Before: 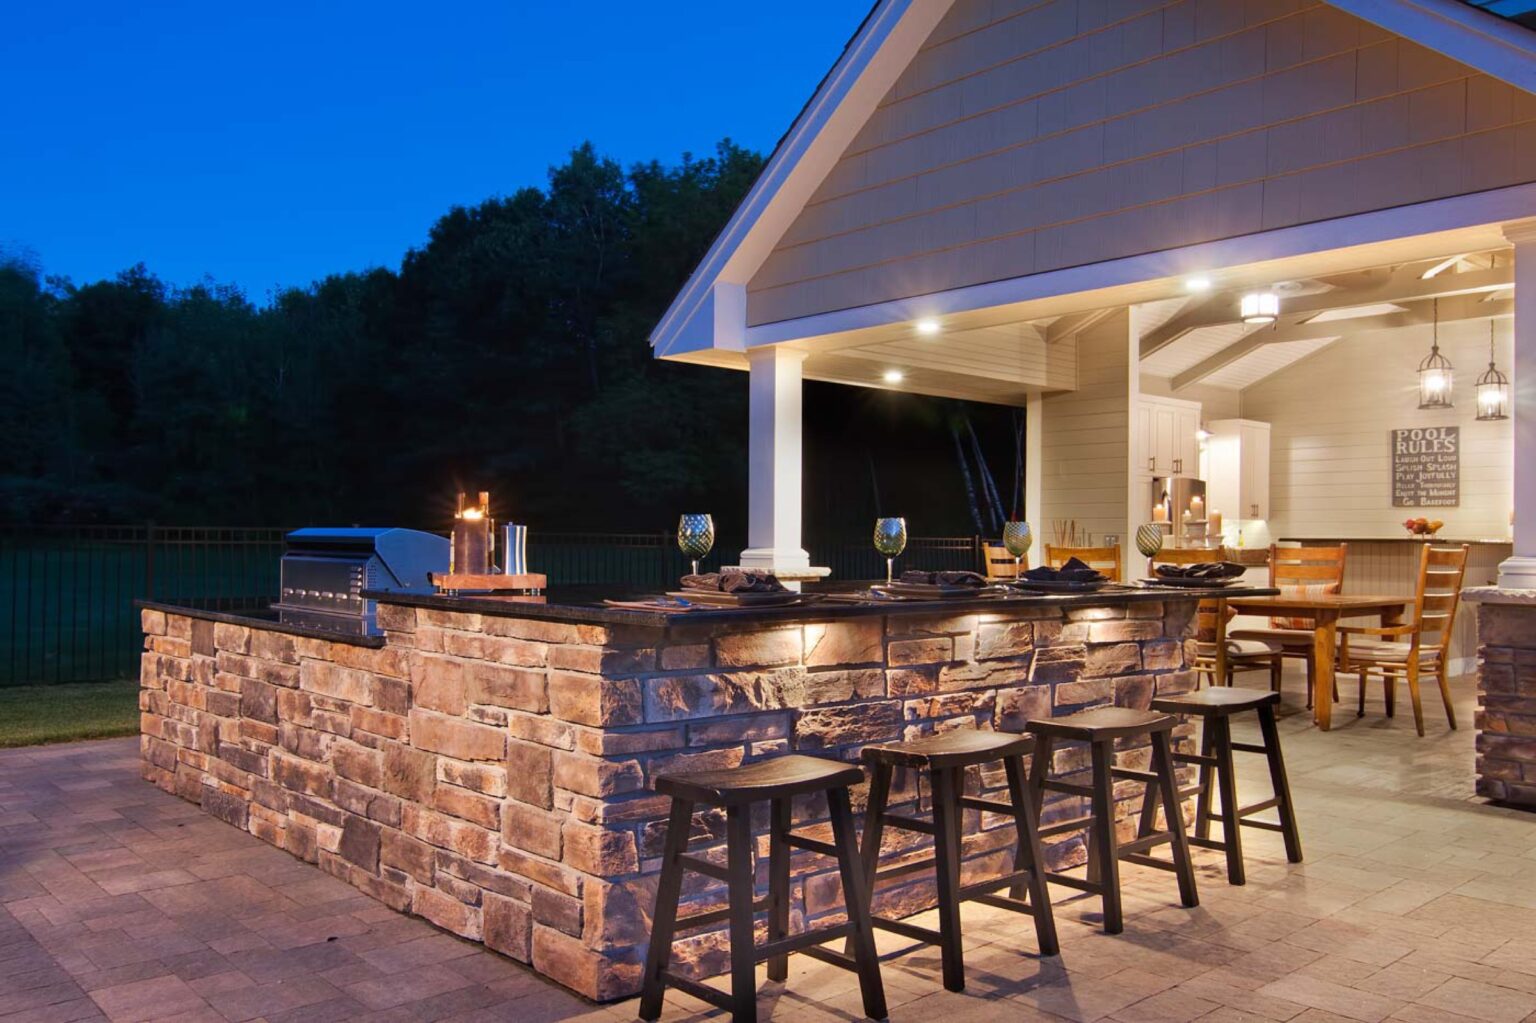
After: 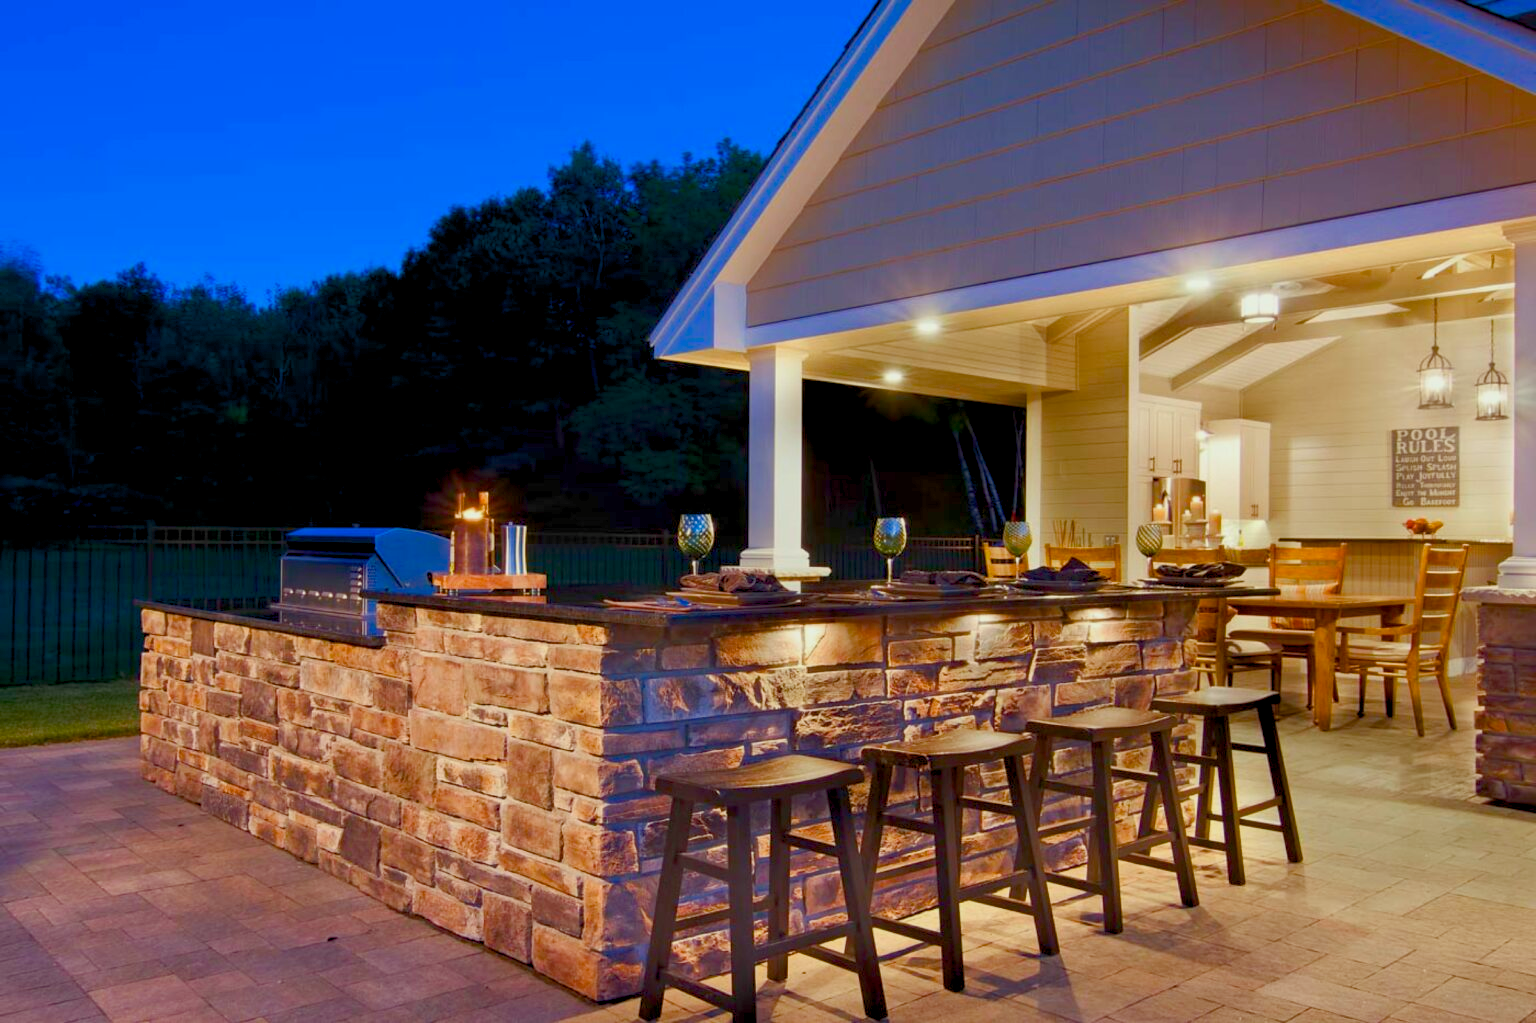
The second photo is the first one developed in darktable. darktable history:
color balance rgb: global offset › luminance -0.5%, perceptual saturation grading › highlights -17.77%, perceptual saturation grading › mid-tones 33.1%, perceptual saturation grading › shadows 50.52%, perceptual brilliance grading › highlights 10.8%, perceptual brilliance grading › shadows -10.8%, global vibrance 24.22%, contrast -25%
color correction: highlights a* -4.28, highlights b* 6.53
